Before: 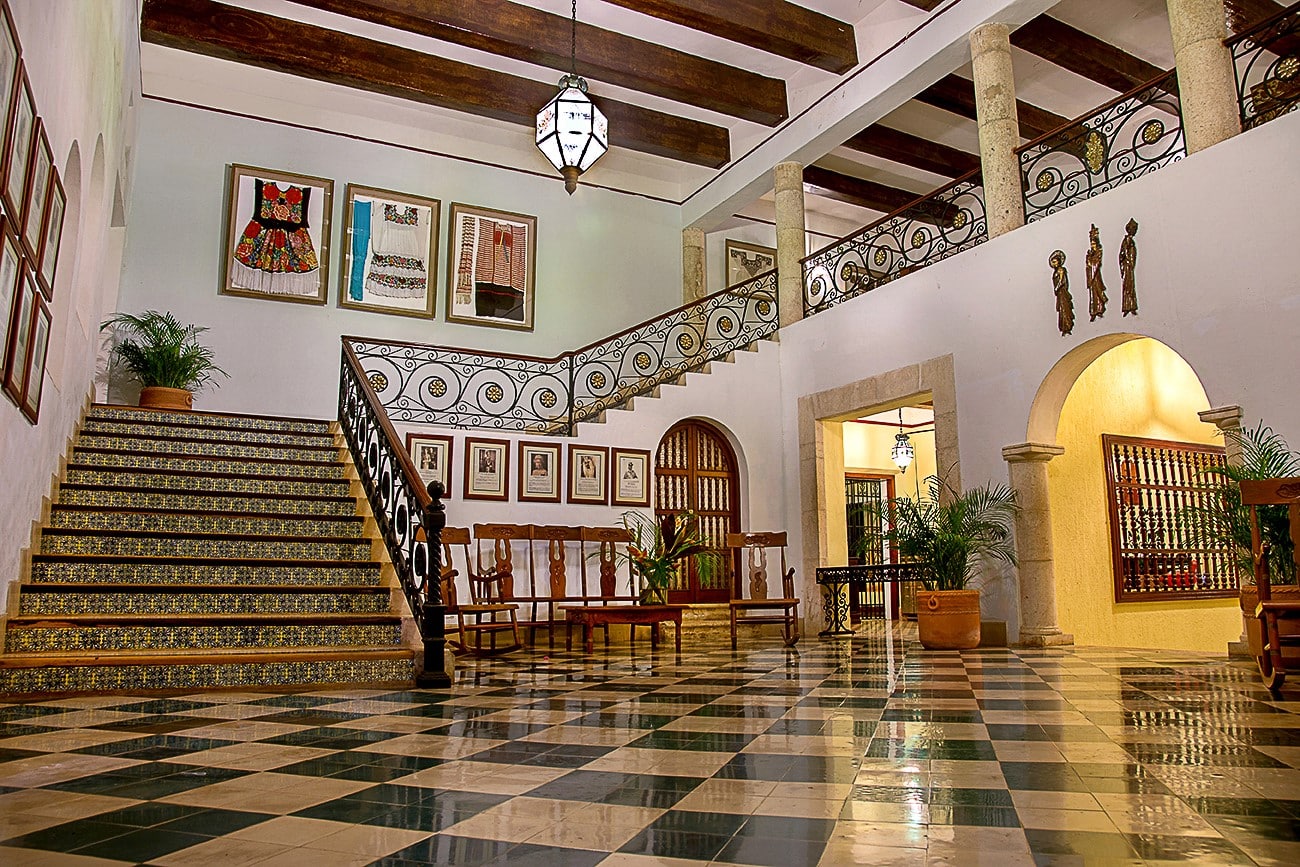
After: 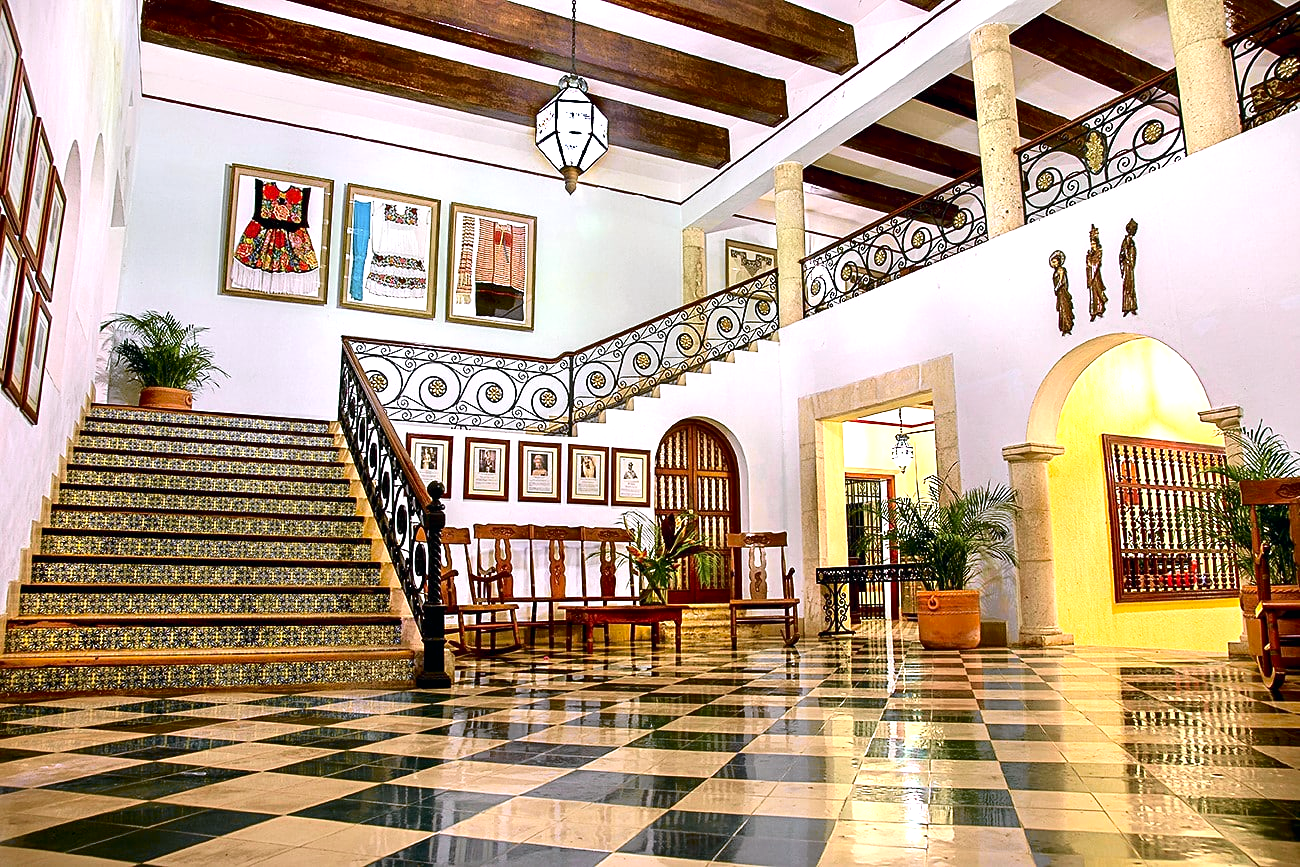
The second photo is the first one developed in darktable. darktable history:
tone curve: curves: ch0 [(0, 0) (0.081, 0.044) (0.185, 0.13) (0.283, 0.238) (0.416, 0.449) (0.495, 0.524) (0.686, 0.743) (0.826, 0.865) (0.978, 0.988)]; ch1 [(0, 0) (0.147, 0.166) (0.321, 0.362) (0.371, 0.402) (0.423, 0.442) (0.479, 0.472) (0.505, 0.497) (0.521, 0.506) (0.551, 0.537) (0.586, 0.574) (0.625, 0.618) (0.68, 0.681) (1, 1)]; ch2 [(0, 0) (0.346, 0.362) (0.404, 0.427) (0.502, 0.495) (0.531, 0.513) (0.547, 0.533) (0.582, 0.596) (0.629, 0.631) (0.717, 0.678) (1, 1)], color space Lab, independent channels, preserve colors none
exposure: black level correction 0.001, exposure 0.955 EV, compensate exposure bias true, compensate highlight preservation false
color balance: output saturation 110%
white balance: red 1.004, blue 1.096
